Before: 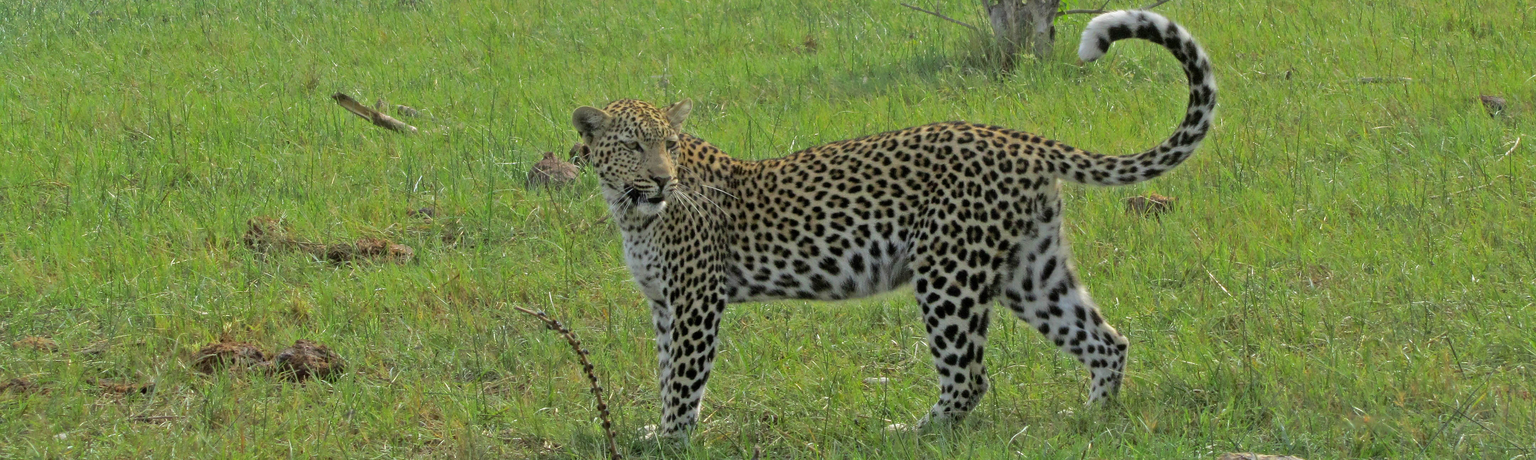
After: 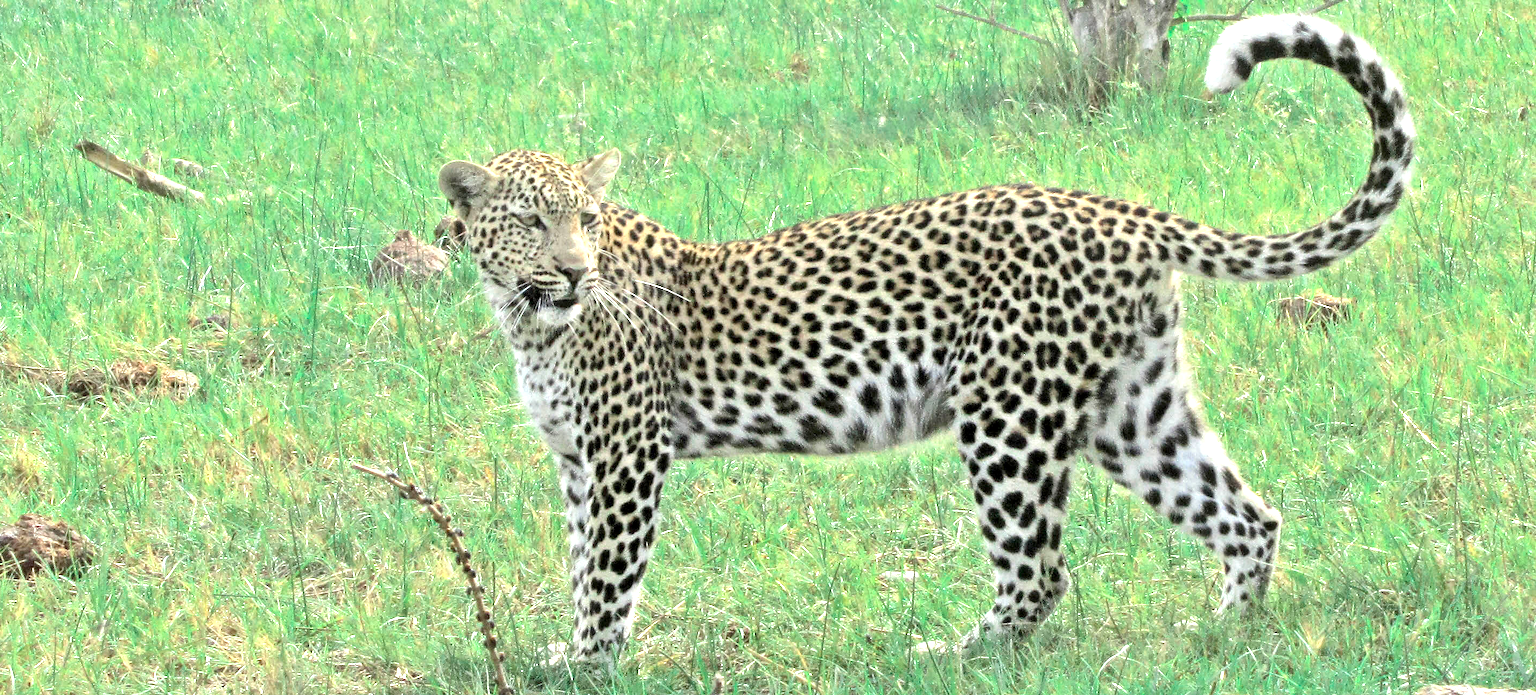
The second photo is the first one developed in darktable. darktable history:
color zones: curves: ch0 [(0, 0.5) (0.125, 0.4) (0.25, 0.5) (0.375, 0.4) (0.5, 0.4) (0.625, 0.35) (0.75, 0.35) (0.875, 0.5)]; ch1 [(0, 0.35) (0.125, 0.45) (0.25, 0.35) (0.375, 0.35) (0.5, 0.35) (0.625, 0.35) (0.75, 0.45) (0.875, 0.35)]; ch2 [(0, 0.6) (0.125, 0.5) (0.25, 0.5) (0.375, 0.6) (0.5, 0.6) (0.625, 0.5) (0.75, 0.5) (0.875, 0.5)]
vignetting: fall-off start 116.67%, fall-off radius 59.26%, brightness -0.31, saturation -0.056
crop and rotate: left 18.442%, right 15.508%
exposure: black level correction 0.001, exposure 1.822 EV, compensate exposure bias true, compensate highlight preservation false
